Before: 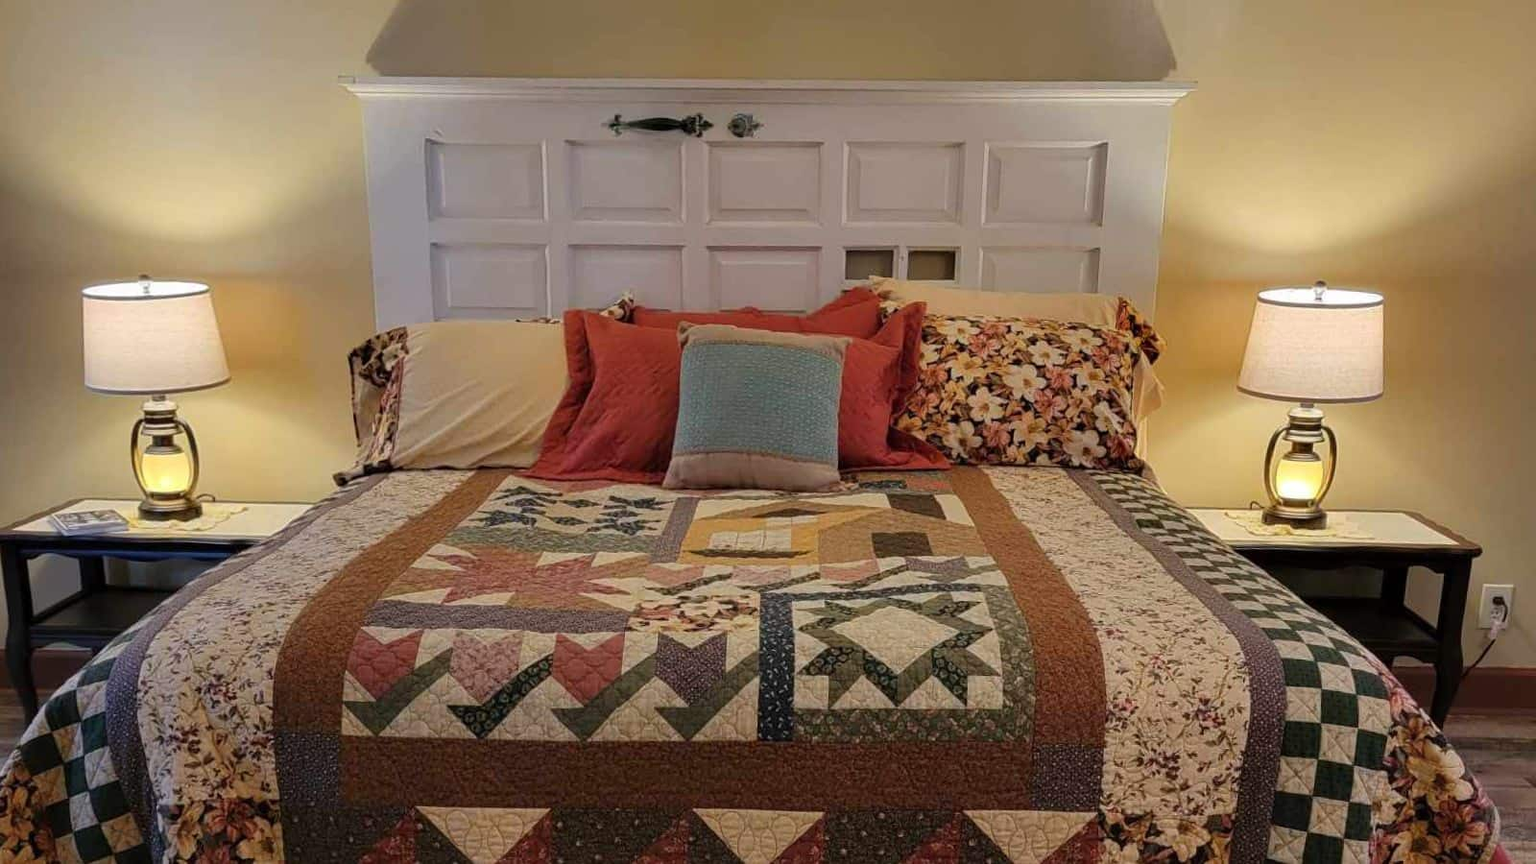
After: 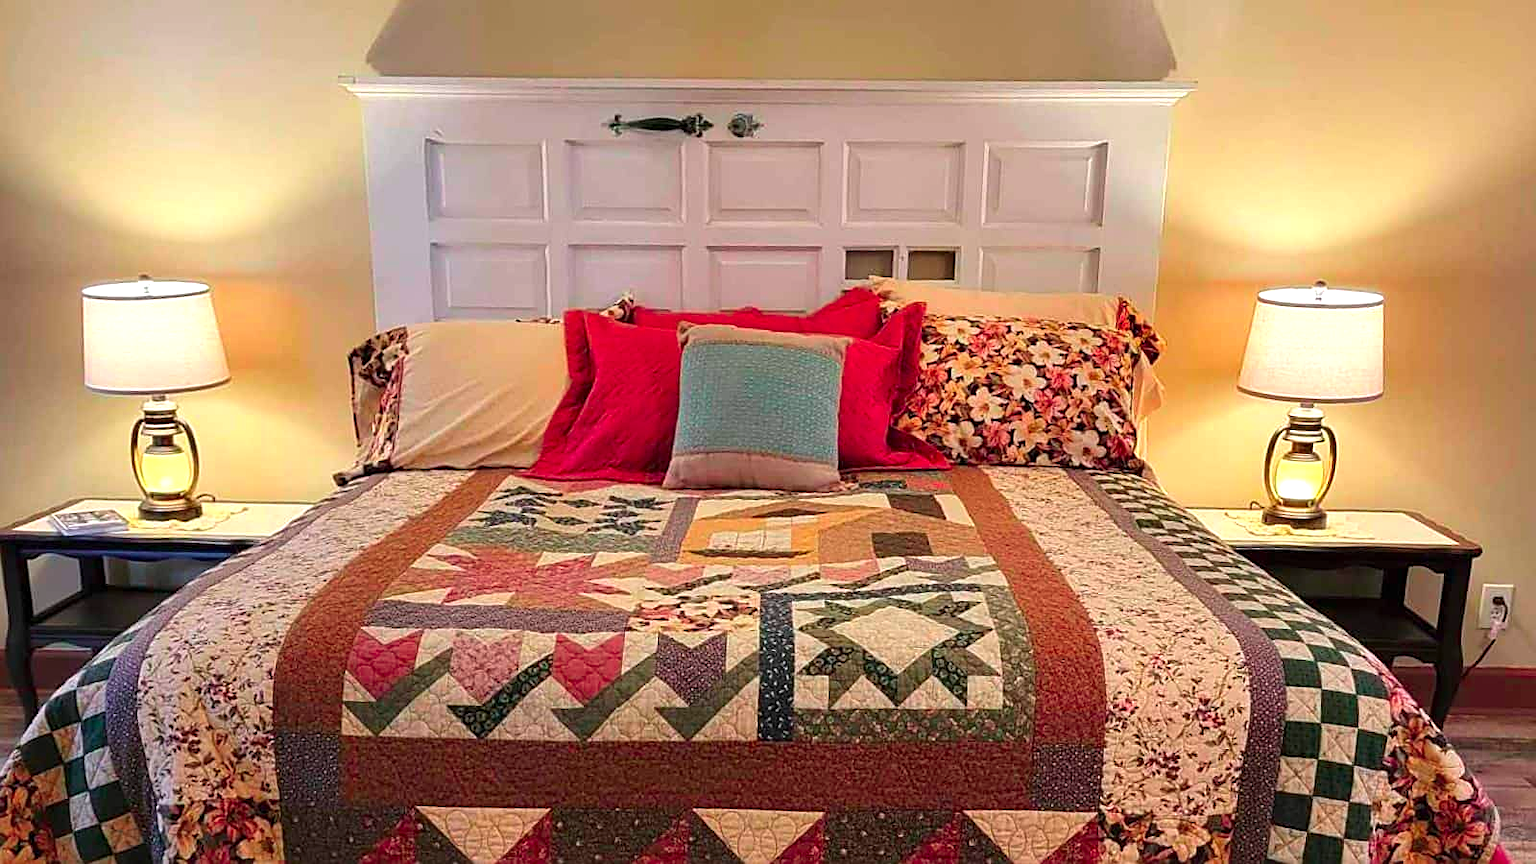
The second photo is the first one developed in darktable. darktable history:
exposure: black level correction 0, exposure 0.7 EV, compensate exposure bias true, compensate highlight preservation false
sharpen: on, module defaults
color contrast: green-magenta contrast 1.73, blue-yellow contrast 1.15
